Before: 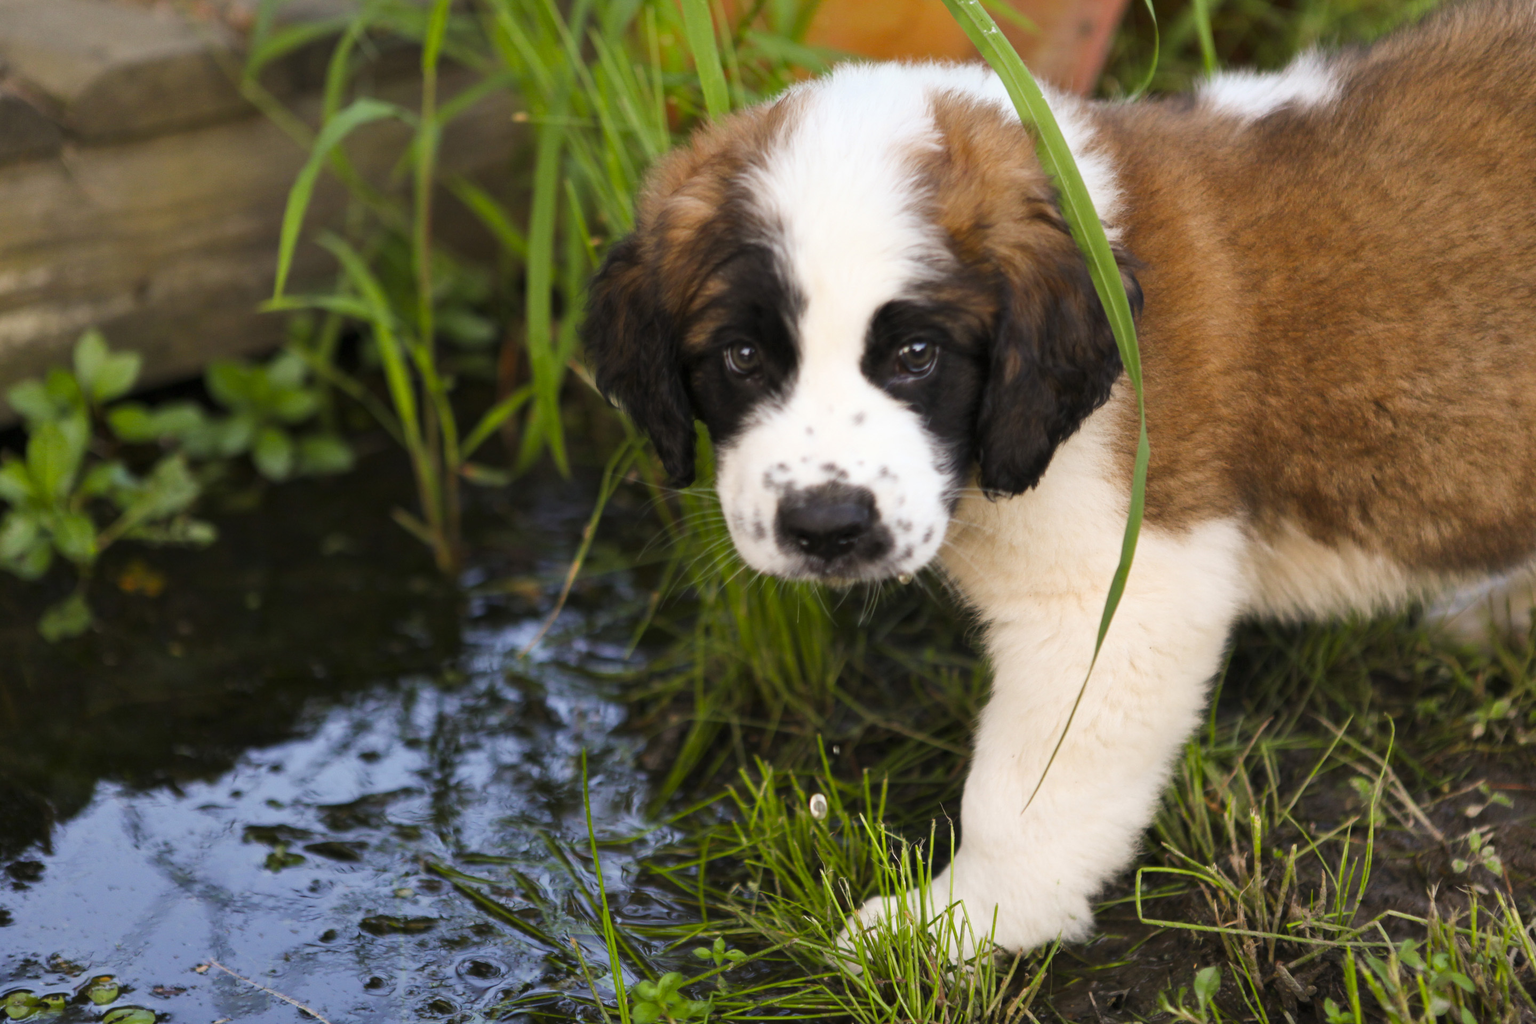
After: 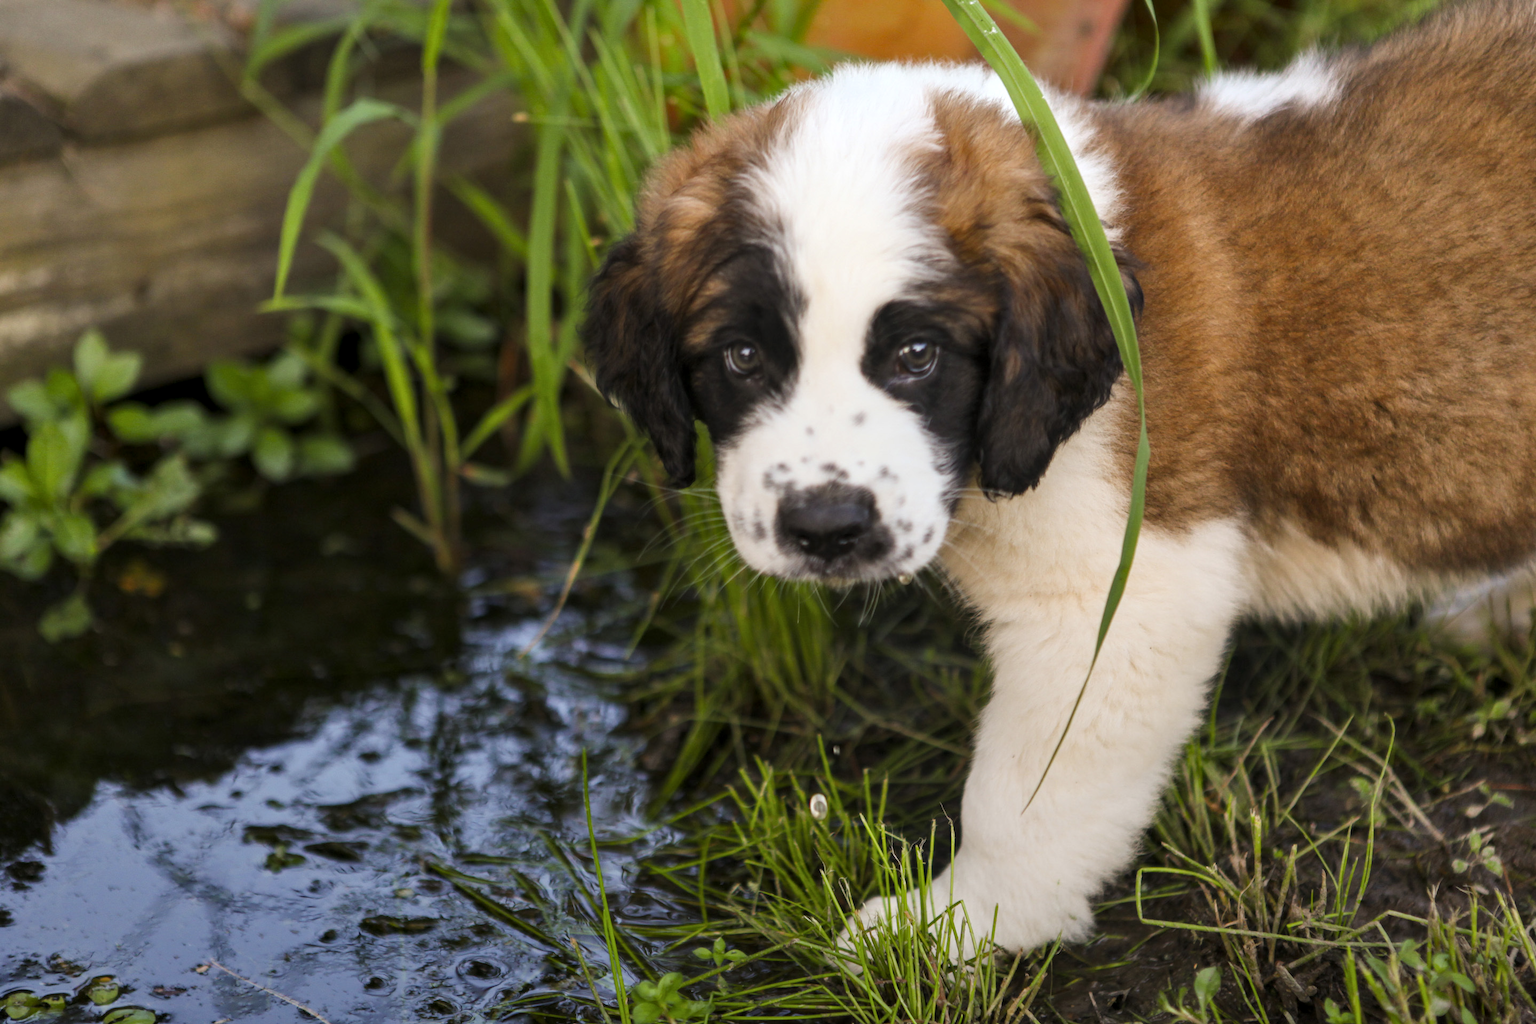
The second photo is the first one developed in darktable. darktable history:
local contrast: on, module defaults
graduated density: rotation -180°, offset 27.42
